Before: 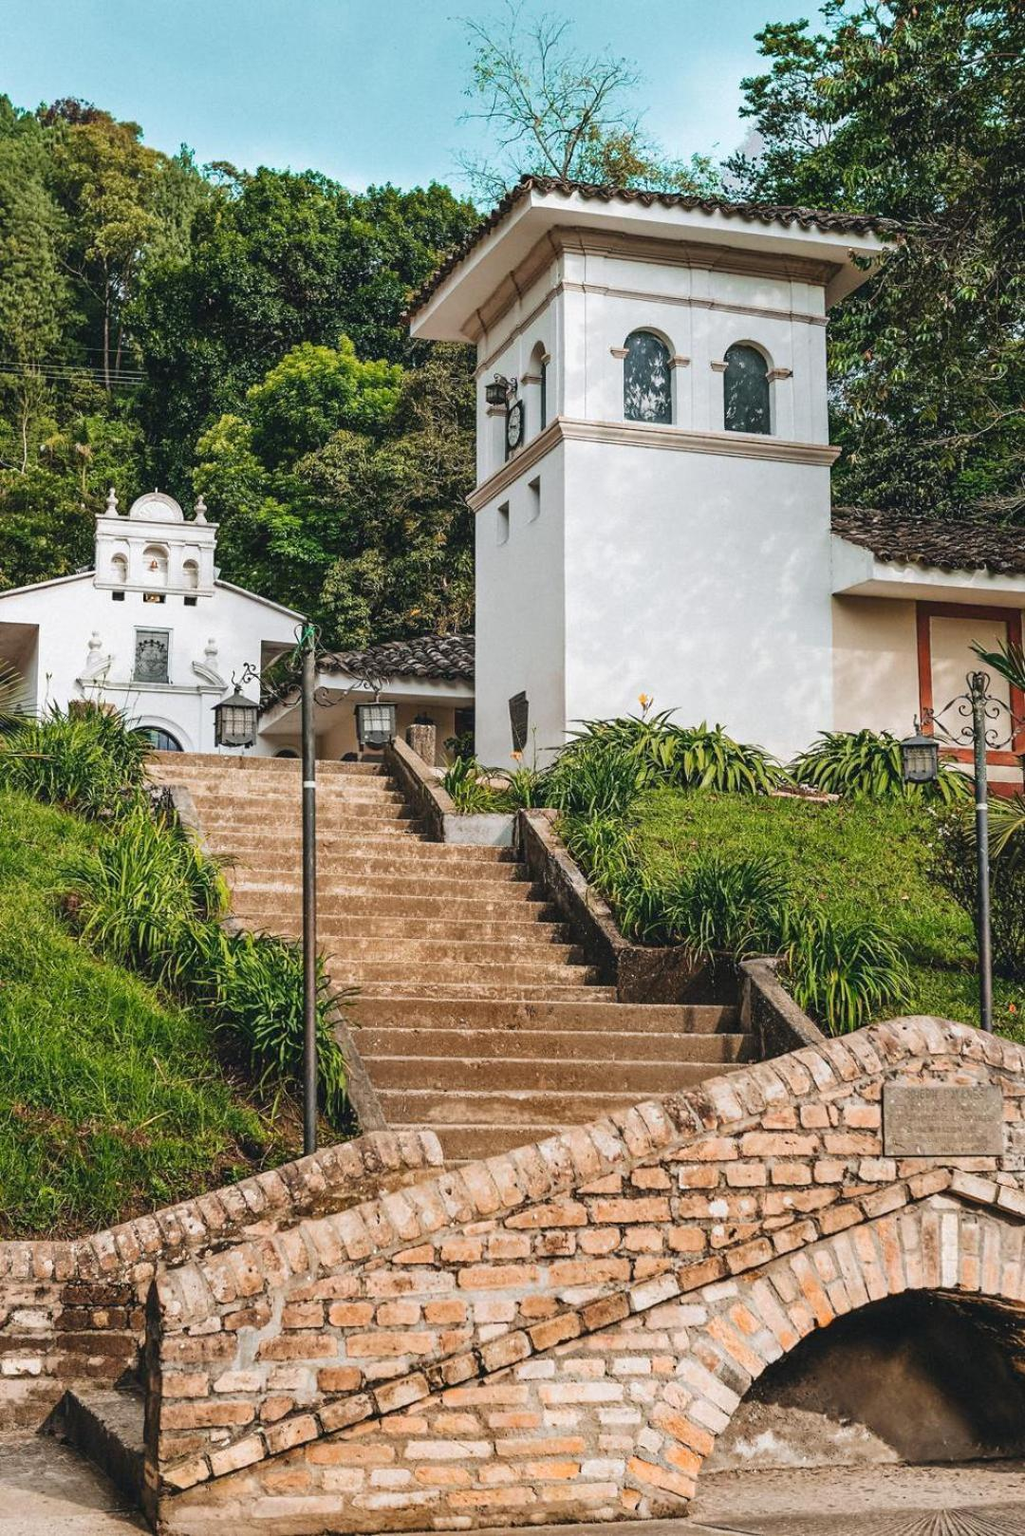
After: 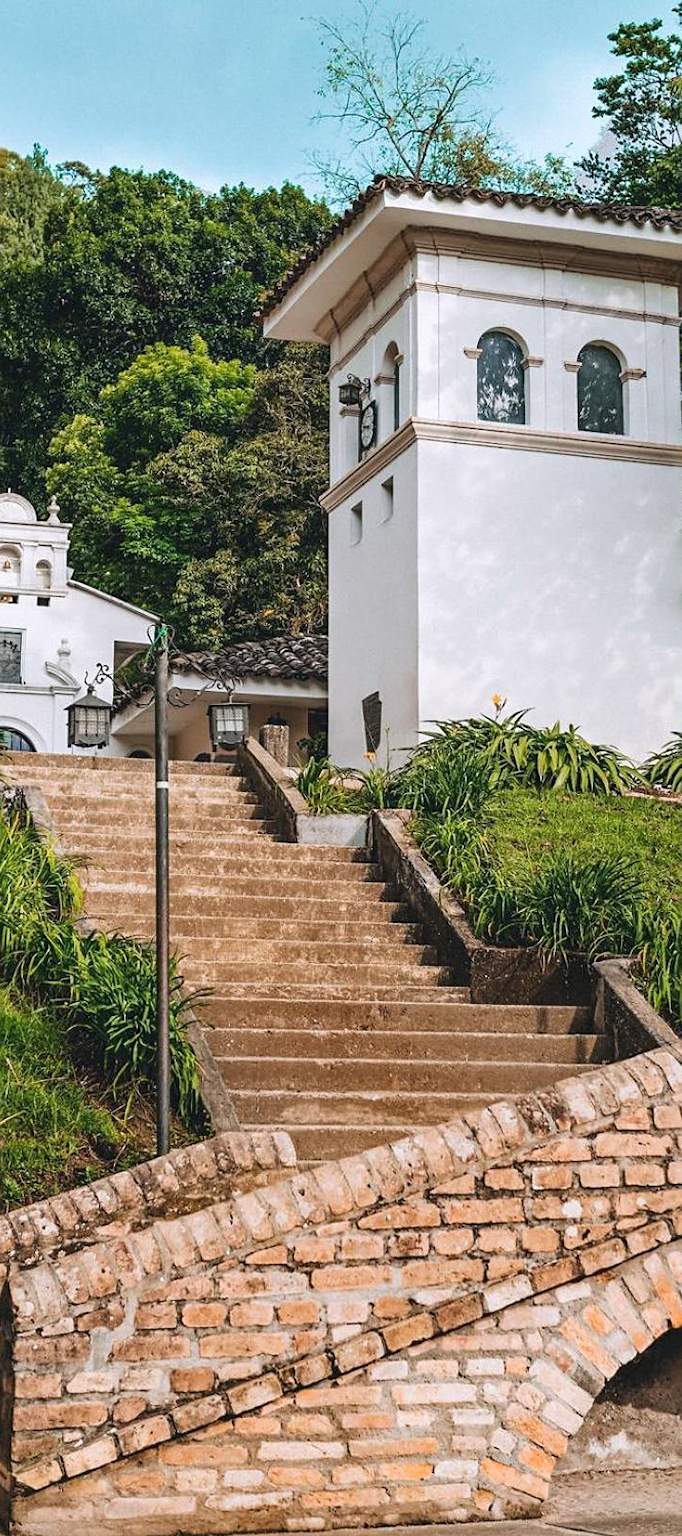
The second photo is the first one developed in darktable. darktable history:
crop and rotate: left 14.436%, right 18.898%
white balance: red 1.009, blue 1.027
sharpen: amount 0.2
